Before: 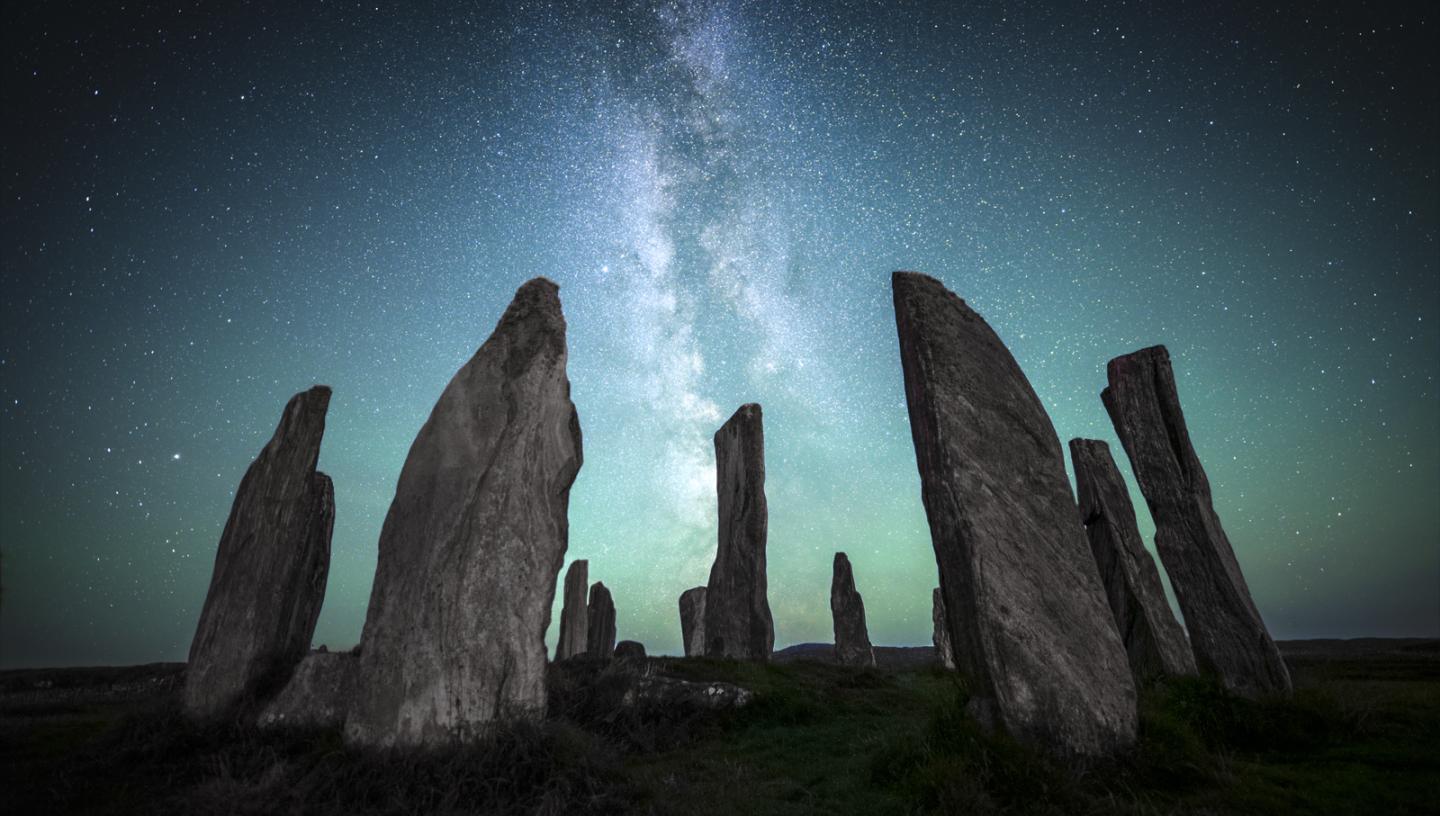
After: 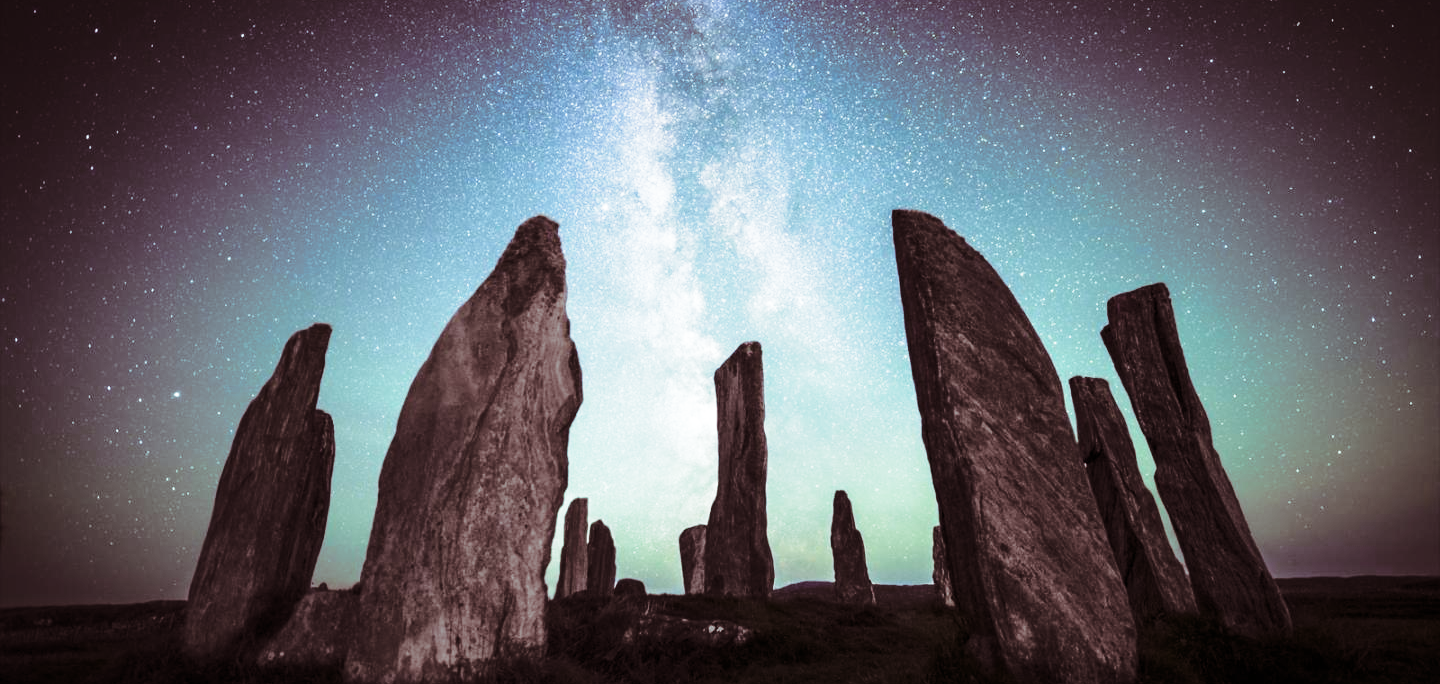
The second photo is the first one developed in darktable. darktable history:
base curve: curves: ch0 [(0, 0) (0.036, 0.037) (0.121, 0.228) (0.46, 0.76) (0.859, 0.983) (1, 1)], preserve colors none
split-toning: shadows › saturation 0.41, highlights › saturation 0, compress 33.55%
crop: top 7.625%, bottom 8.027%
